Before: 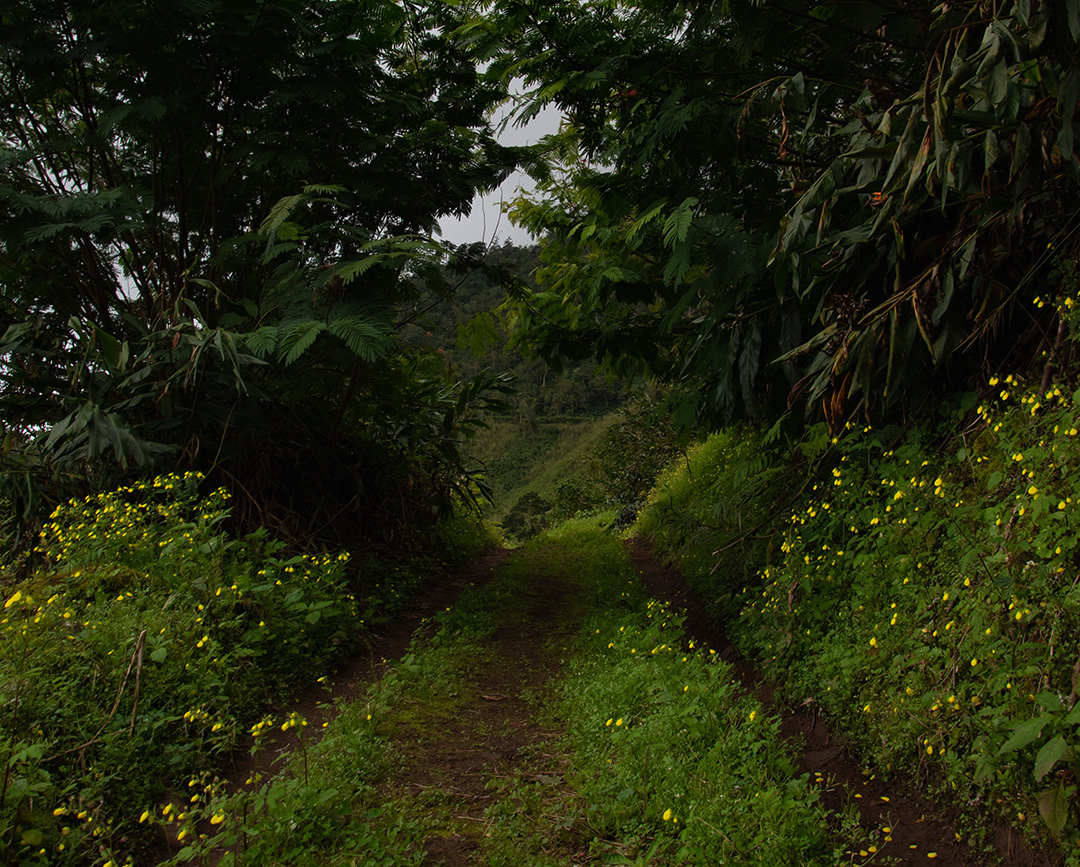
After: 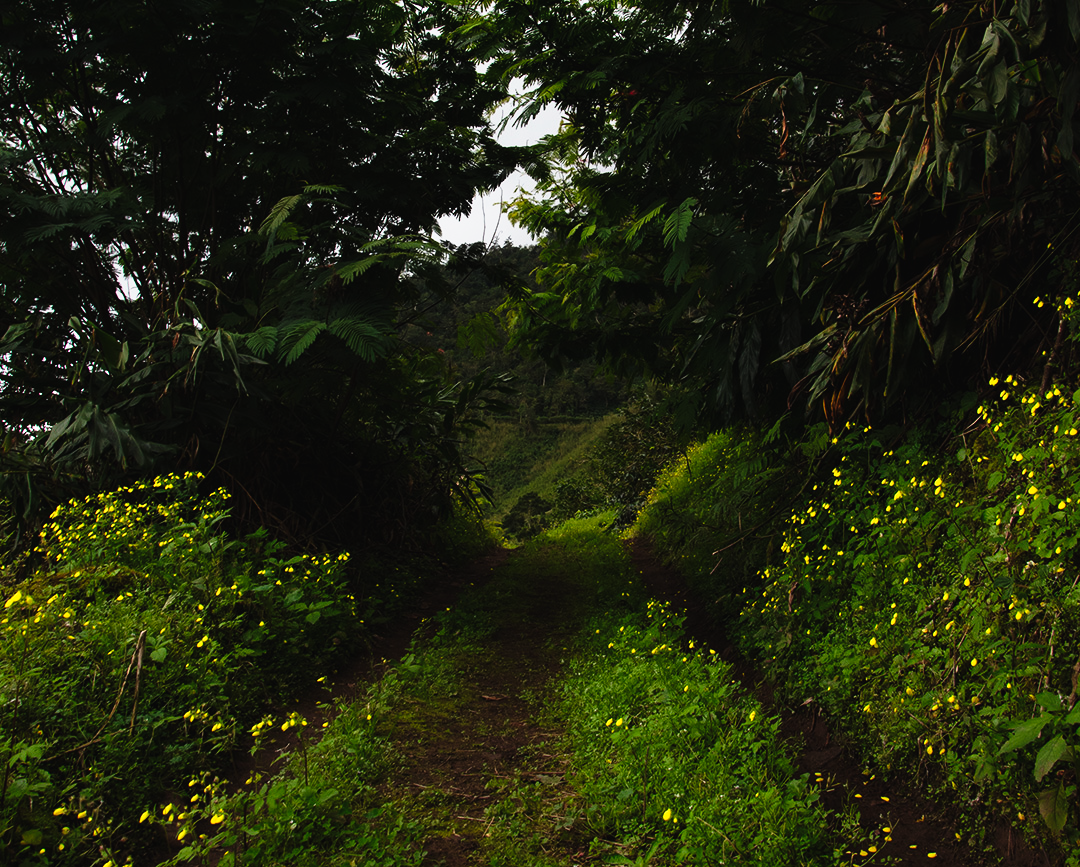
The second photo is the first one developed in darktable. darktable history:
tone curve: curves: ch0 [(0, 0.018) (0.162, 0.128) (0.434, 0.478) (0.667, 0.785) (0.819, 0.943) (1, 0.991)]; ch1 [(0, 0) (0.402, 0.36) (0.476, 0.449) (0.506, 0.505) (0.523, 0.518) (0.579, 0.626) (0.641, 0.668) (0.693, 0.745) (0.861, 0.934) (1, 1)]; ch2 [(0, 0) (0.424, 0.388) (0.483, 0.472) (0.503, 0.505) (0.521, 0.519) (0.547, 0.581) (0.582, 0.648) (0.699, 0.759) (0.997, 0.858)], preserve colors none
tone equalizer: -8 EV -0.448 EV, -7 EV -0.374 EV, -6 EV -0.357 EV, -5 EV -0.258 EV, -3 EV 0.241 EV, -2 EV 0.358 EV, -1 EV 0.375 EV, +0 EV 0.432 EV
